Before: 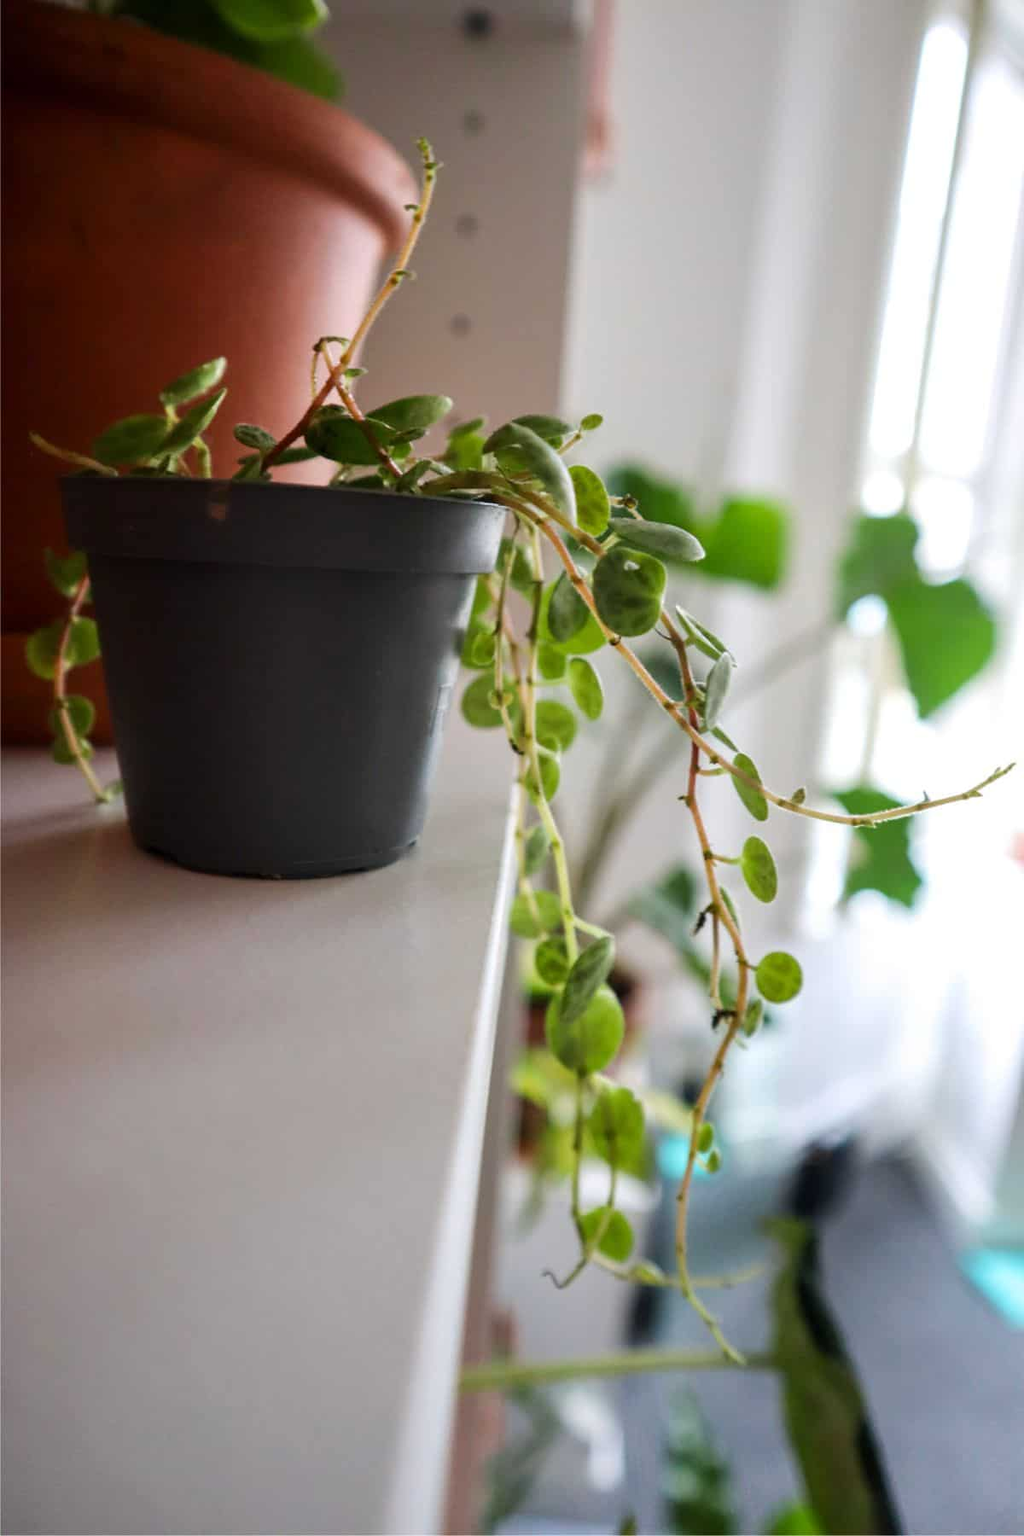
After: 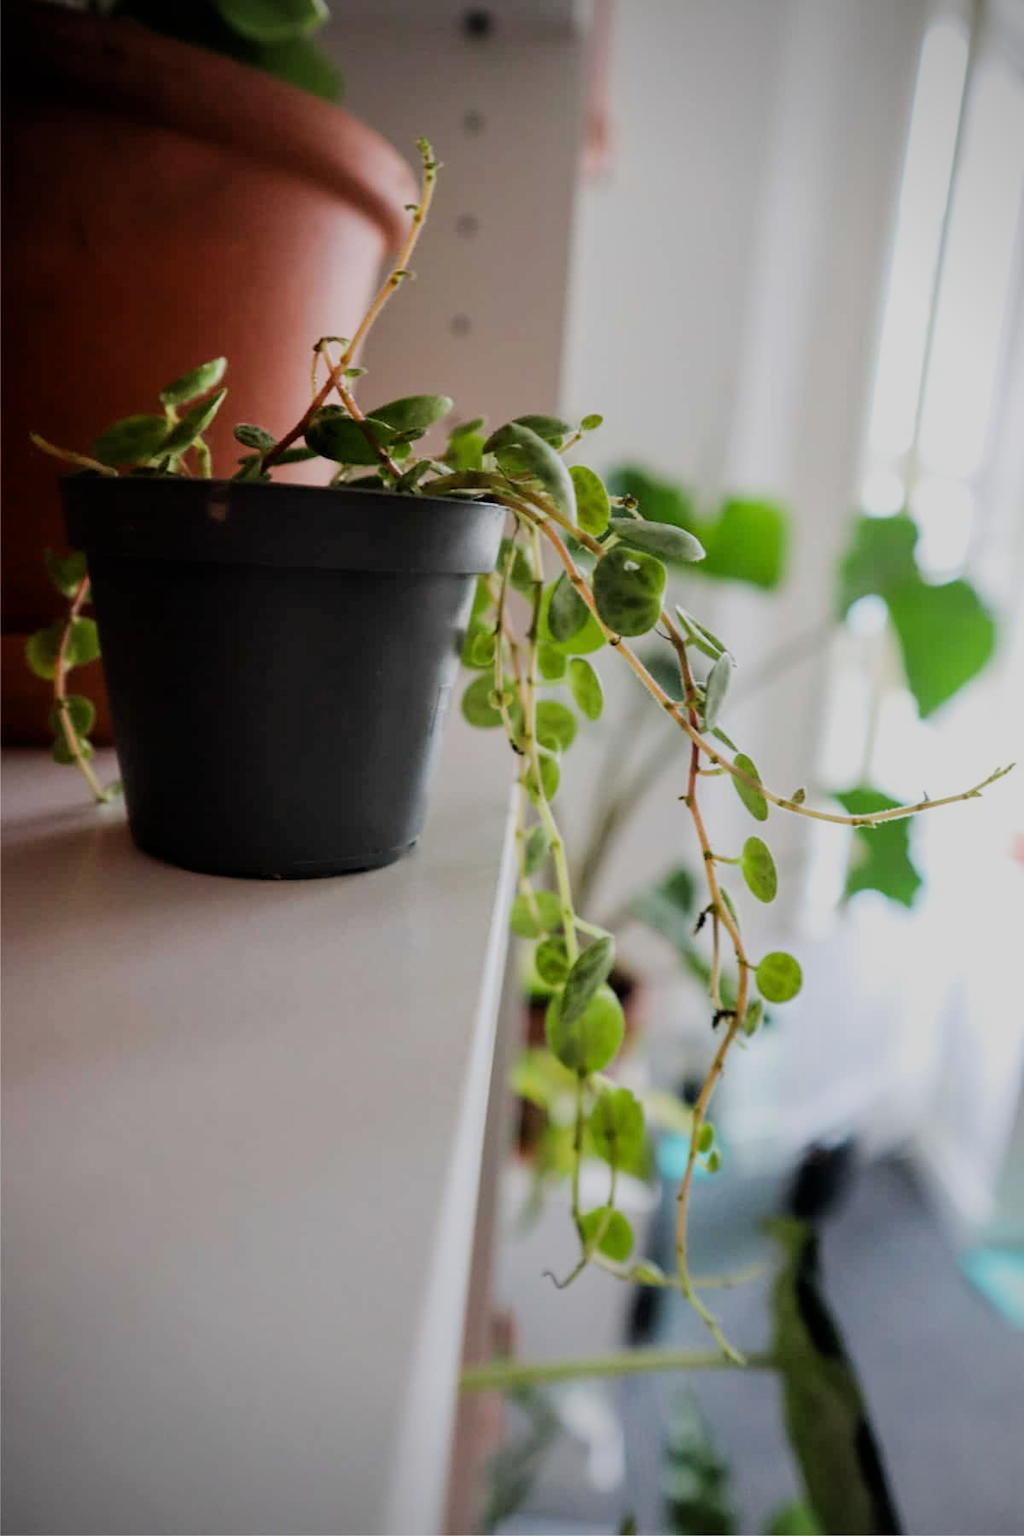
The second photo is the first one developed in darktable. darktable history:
filmic rgb: black relative exposure -7.65 EV, white relative exposure 4.56 EV, hardness 3.61
vignetting: on, module defaults
